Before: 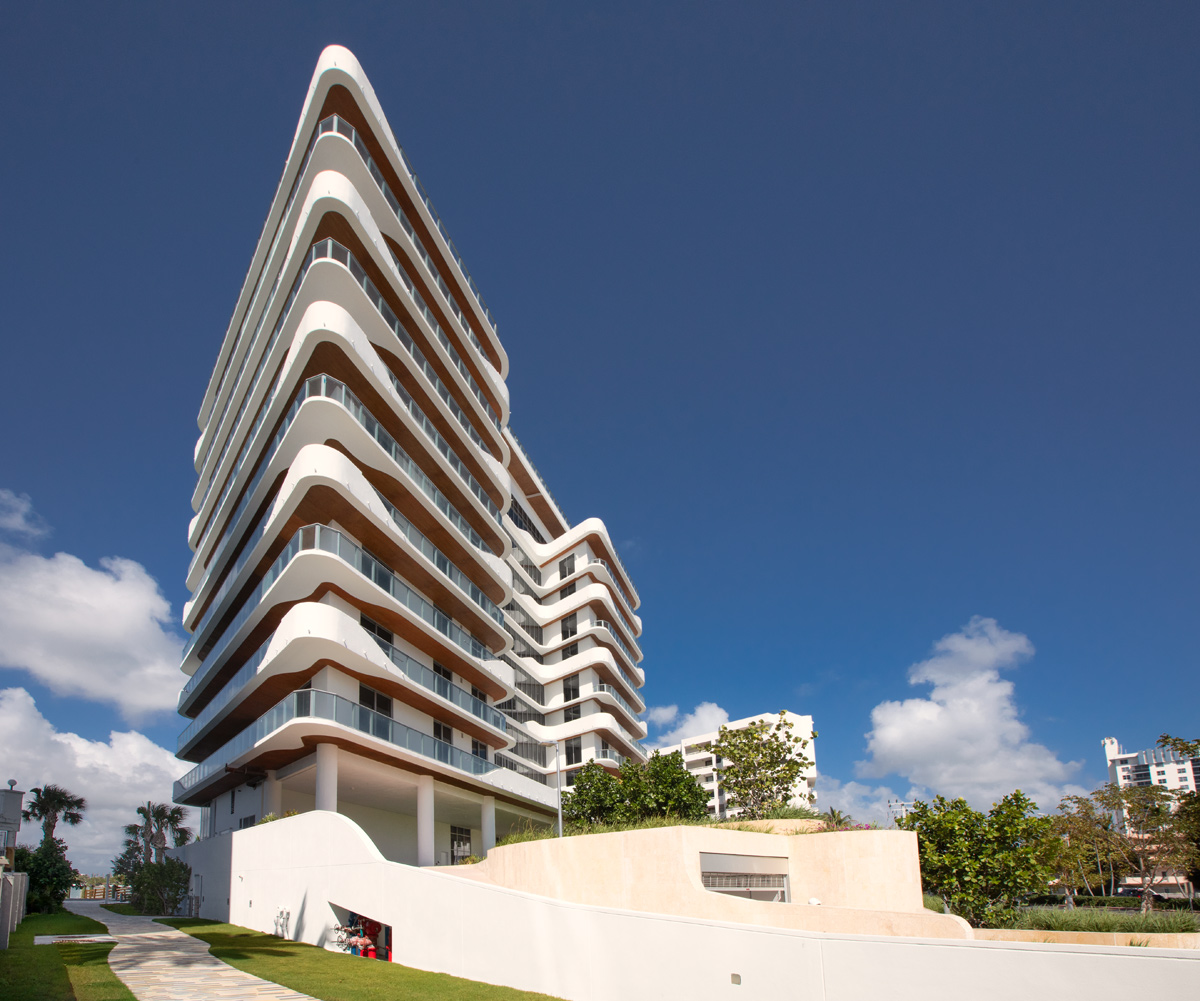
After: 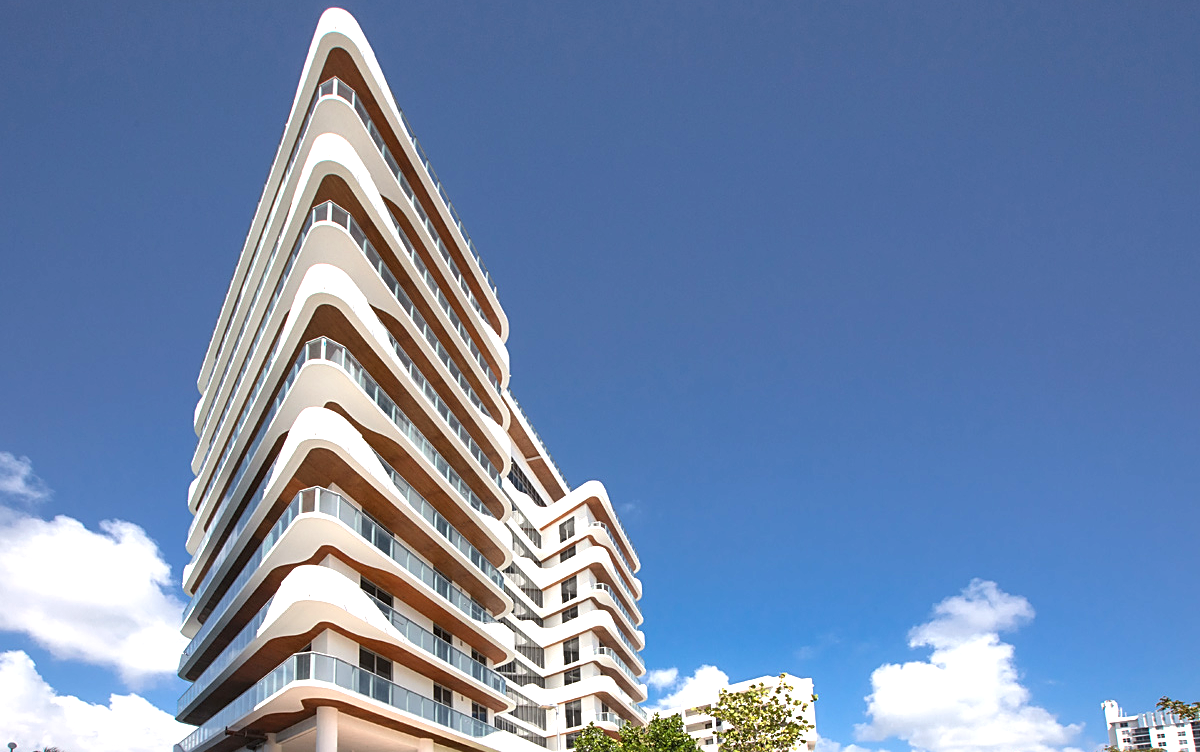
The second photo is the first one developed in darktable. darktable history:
crop: top 3.707%, bottom 21.148%
exposure: black level correction 0, exposure 0.949 EV, compensate exposure bias true, compensate highlight preservation false
sharpen: on, module defaults
local contrast: highlights 101%, shadows 98%, detail 120%, midtone range 0.2
